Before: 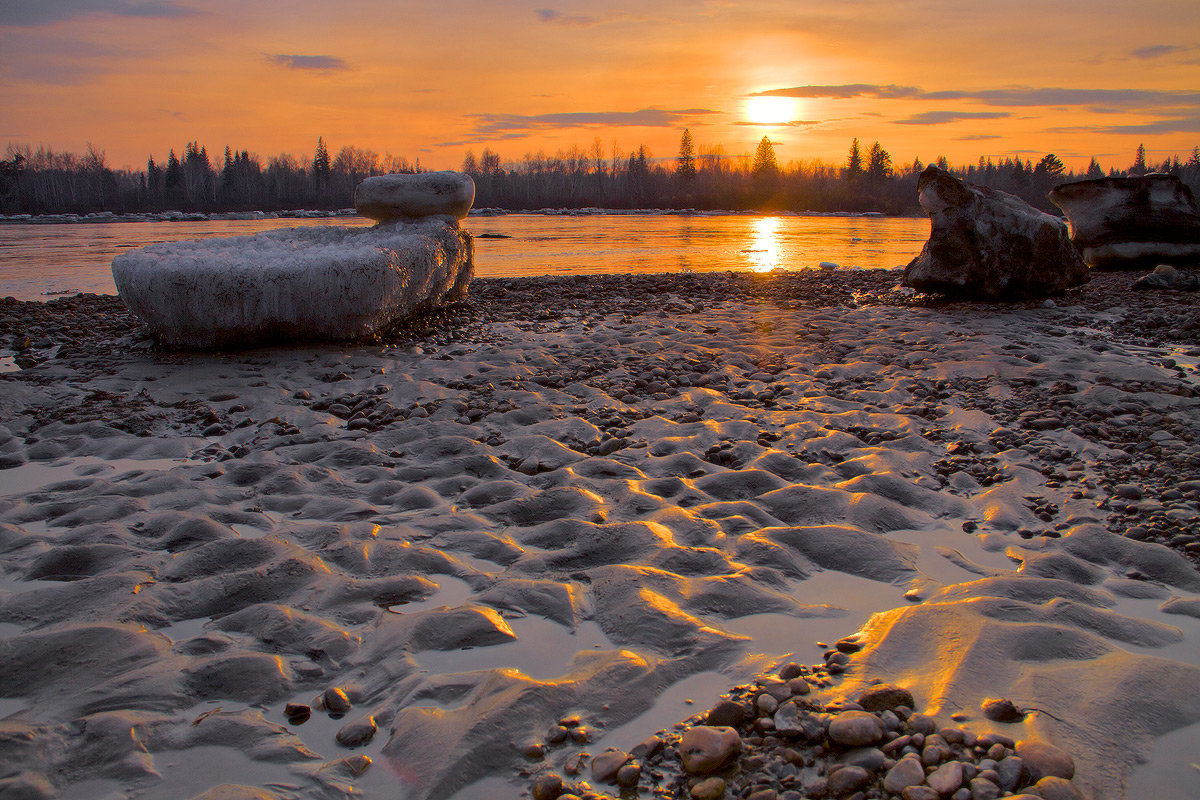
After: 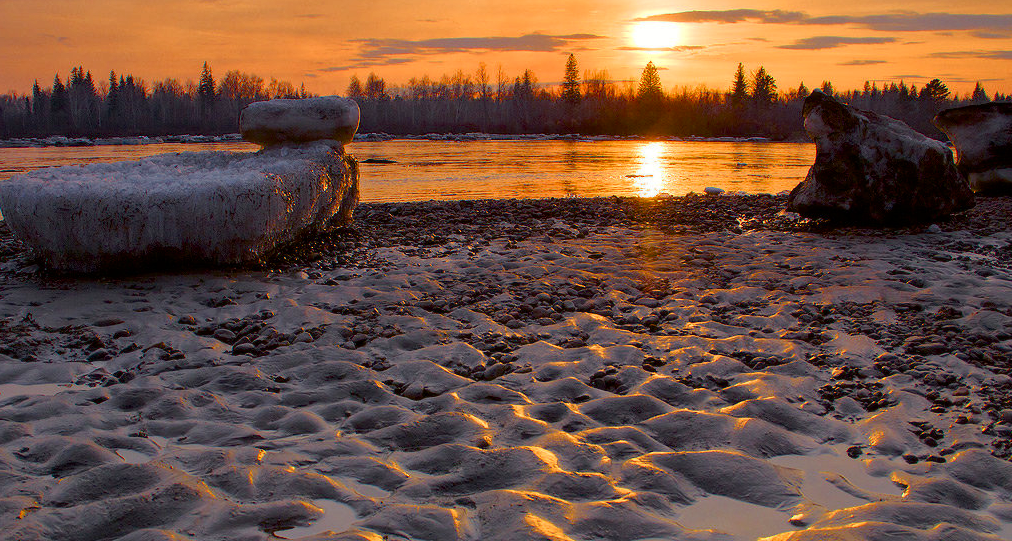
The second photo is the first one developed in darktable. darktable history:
crop and rotate: left 9.635%, top 9.447%, right 5.961%, bottom 22.836%
levels: levels [0, 0.51, 1]
color balance rgb: perceptual saturation grading › global saturation 14.024%, perceptual saturation grading › highlights -24.981%, perceptual saturation grading › shadows 25.216%, global vibrance 15.729%, saturation formula JzAzBz (2021)
